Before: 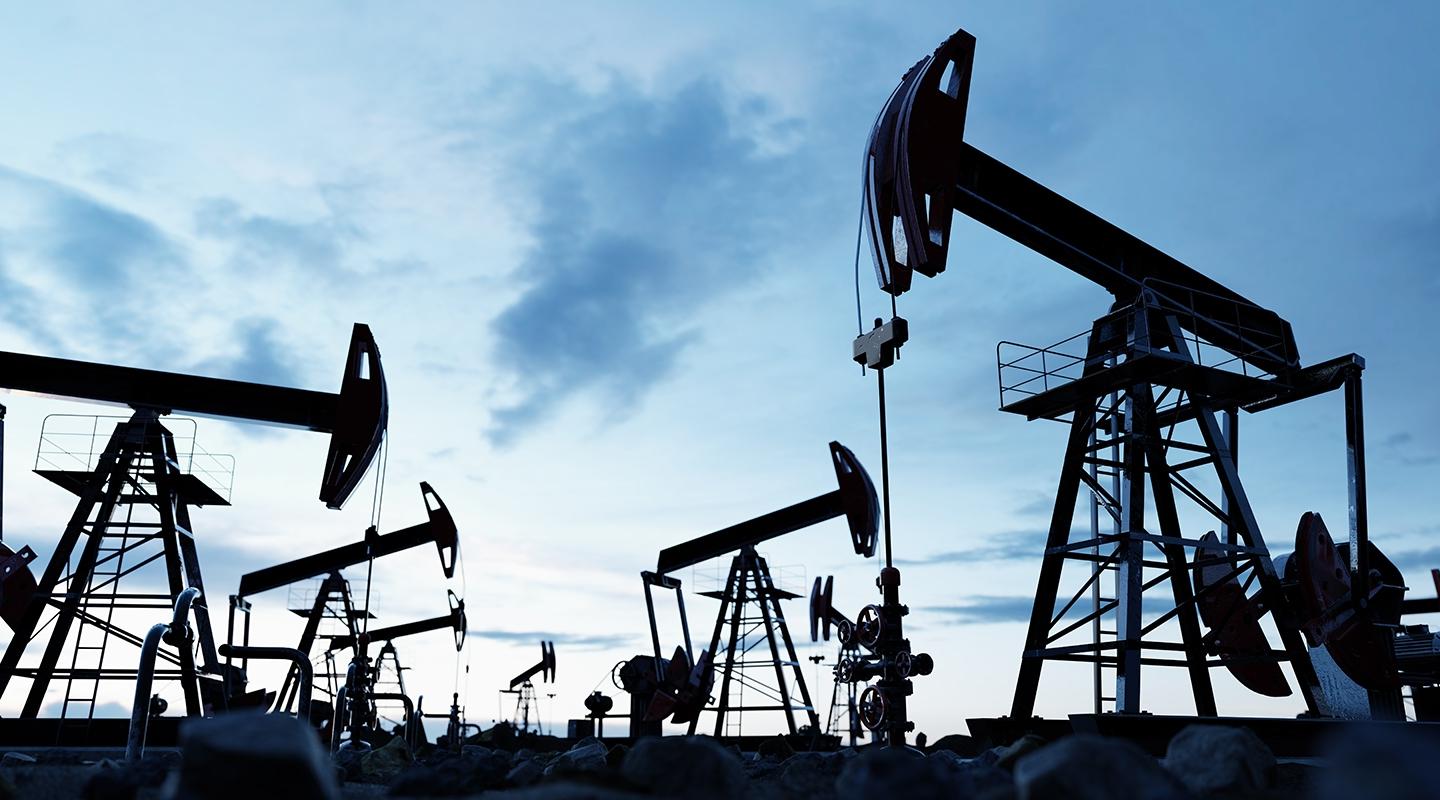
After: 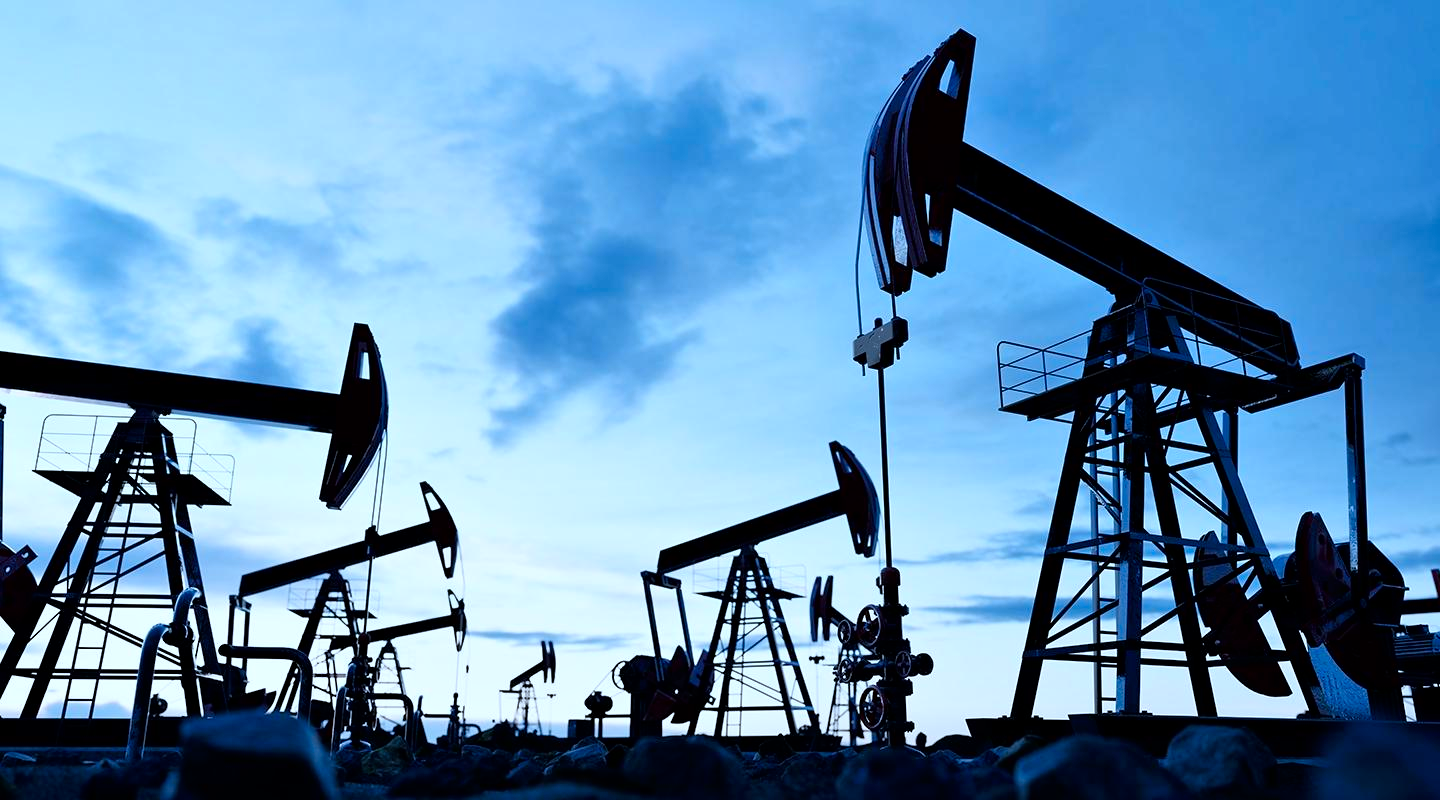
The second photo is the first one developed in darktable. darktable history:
contrast brightness saturation: contrast 0.12, brightness -0.12, saturation 0.2
tone equalizer: -7 EV 0.15 EV, -6 EV 0.6 EV, -5 EV 1.15 EV, -4 EV 1.33 EV, -3 EV 1.15 EV, -2 EV 0.6 EV, -1 EV 0.15 EV, mask exposure compensation -0.5 EV
white balance: red 0.924, blue 1.095
